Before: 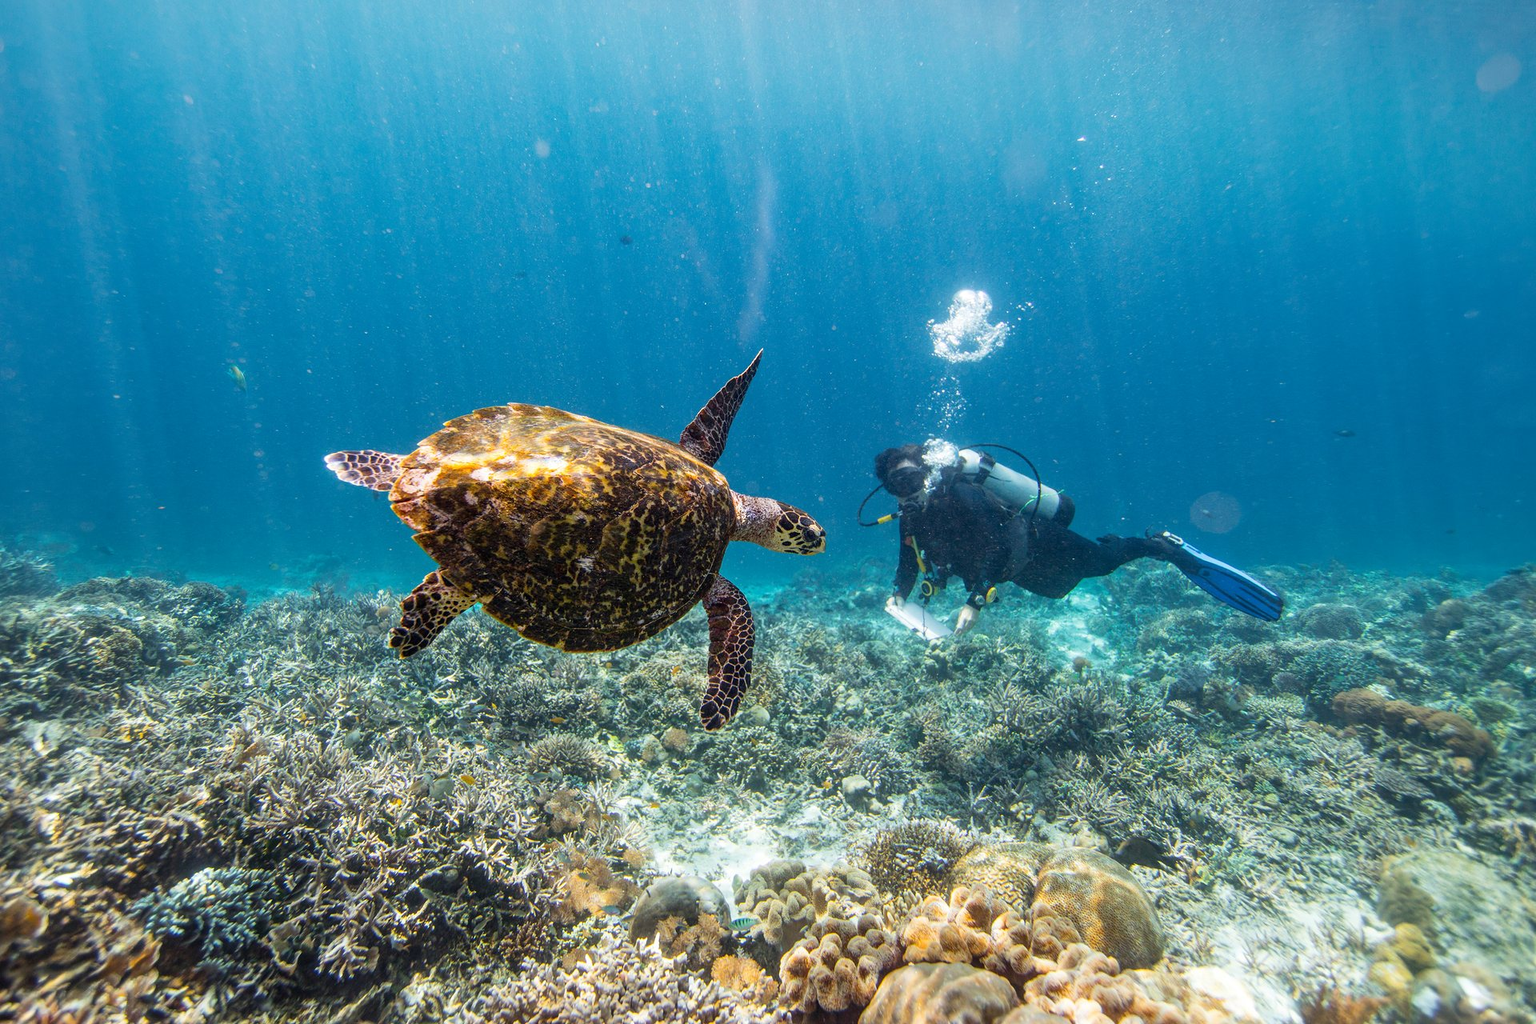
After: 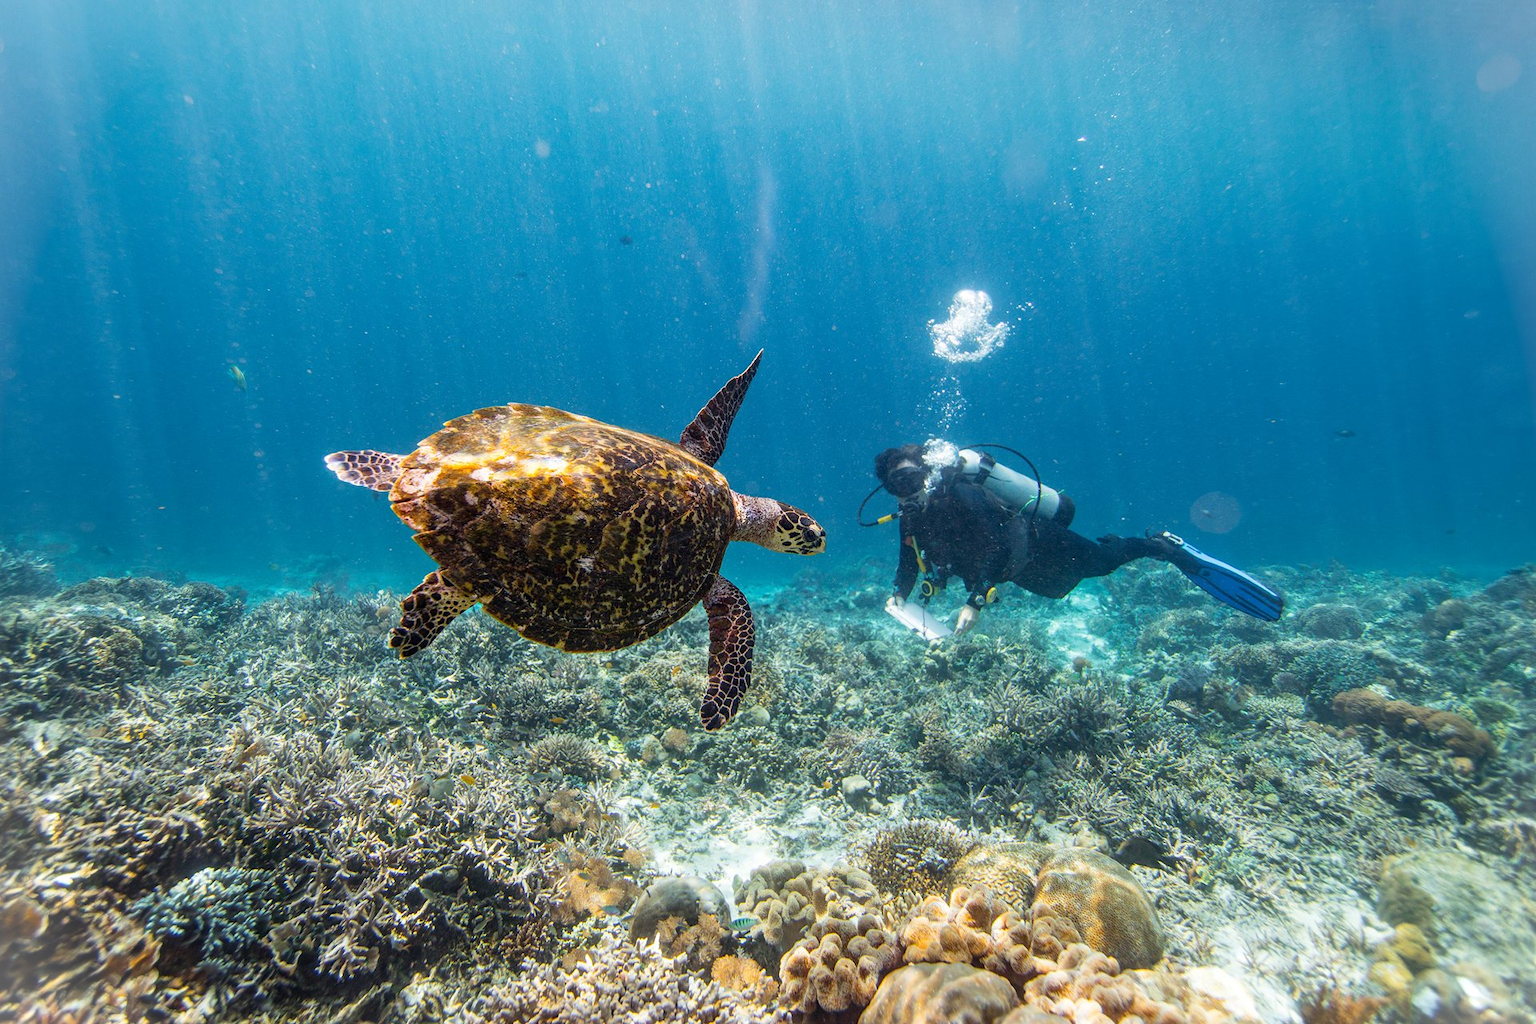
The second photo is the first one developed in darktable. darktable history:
vignetting: fall-off start 100%, brightness 0.3, saturation 0
